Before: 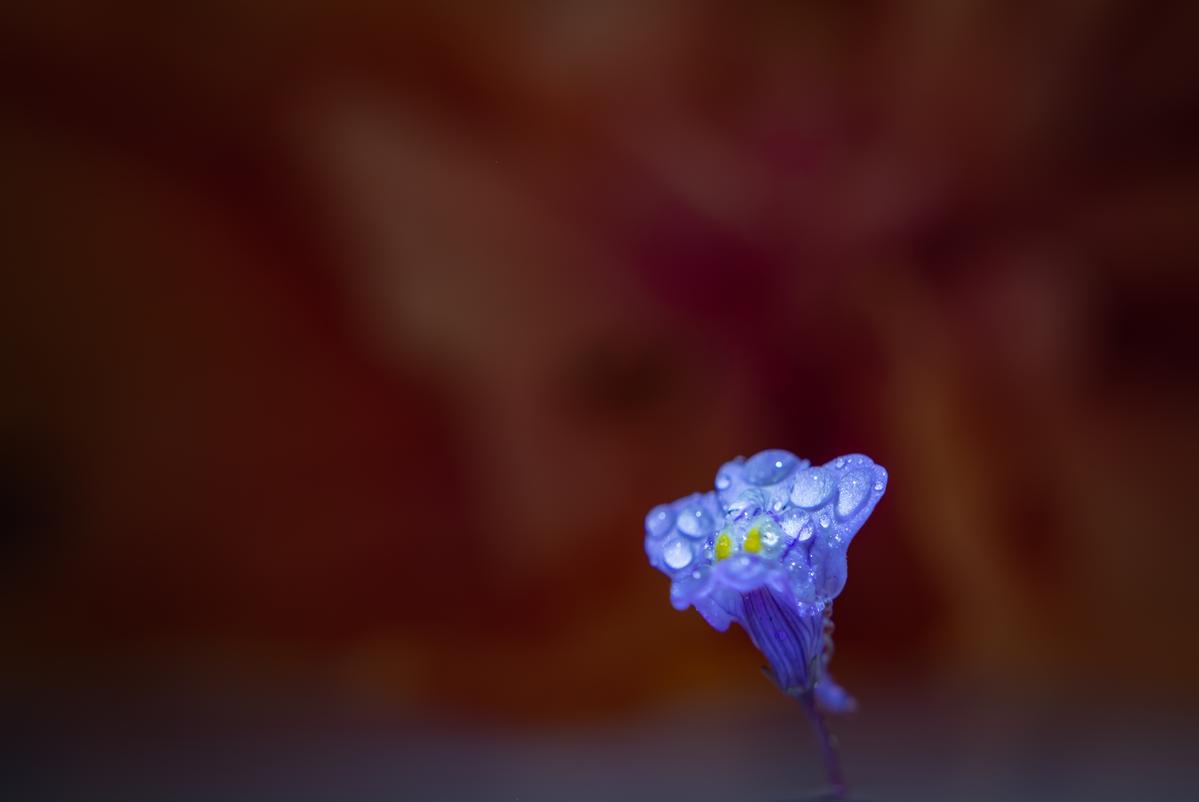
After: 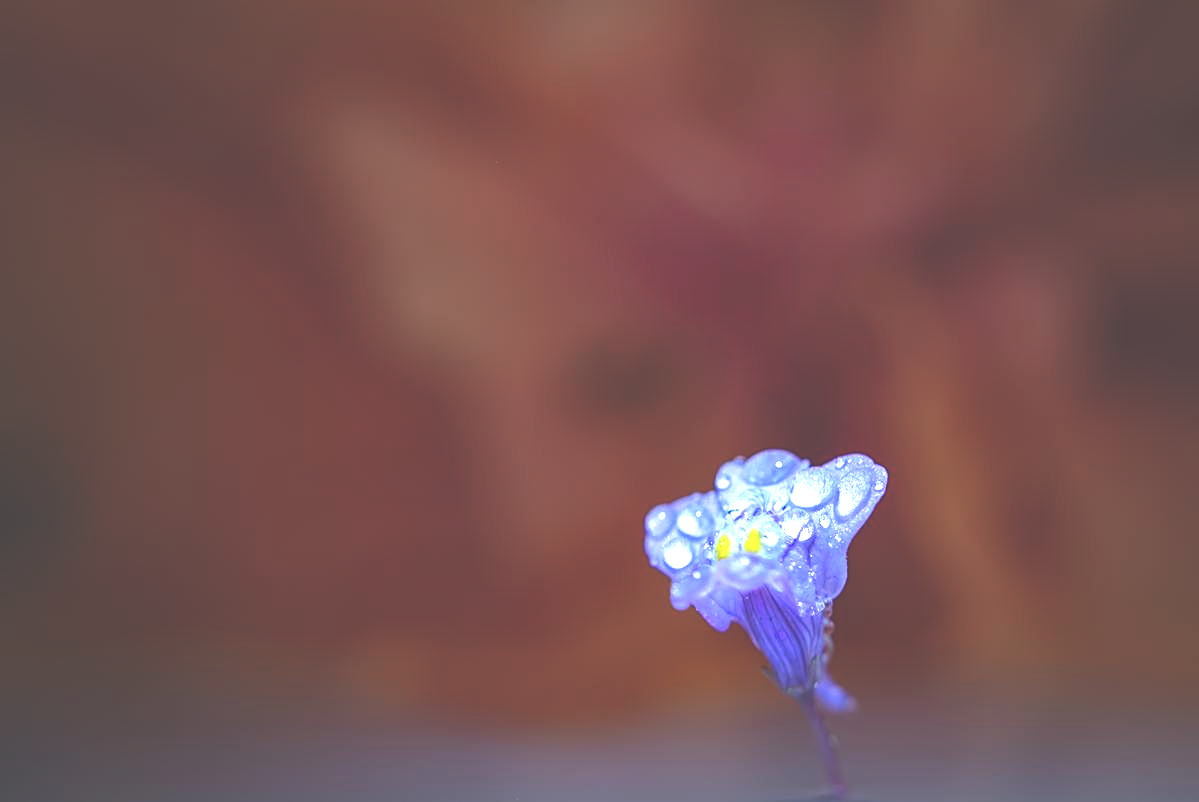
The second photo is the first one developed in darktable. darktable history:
exposure: black level correction -0.023, exposure 1.397 EV, compensate highlight preservation false
sharpen: on, module defaults
